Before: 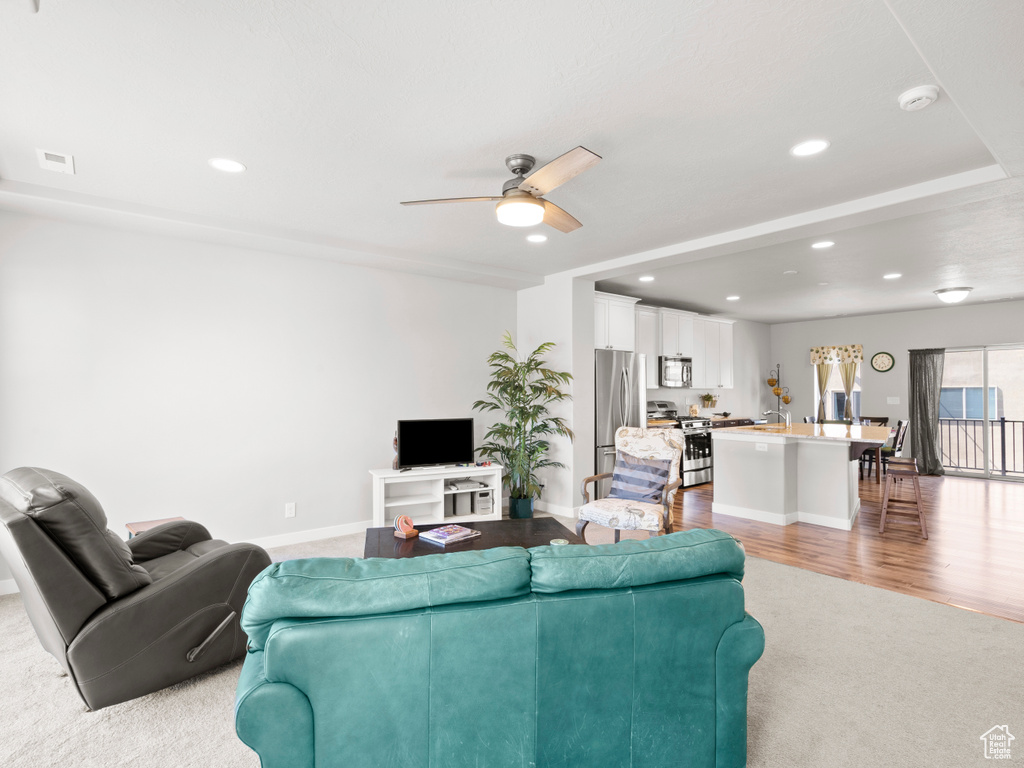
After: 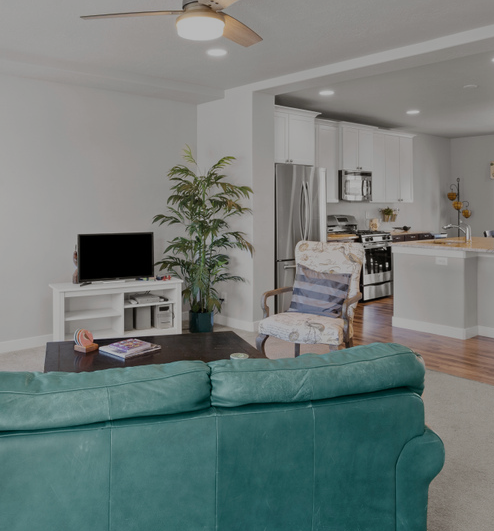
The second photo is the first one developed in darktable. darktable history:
crop: left 31.343%, top 24.276%, right 20.407%, bottom 6.536%
exposure: black level correction 0, exposure 0.953 EV, compensate exposure bias true, compensate highlight preservation false
